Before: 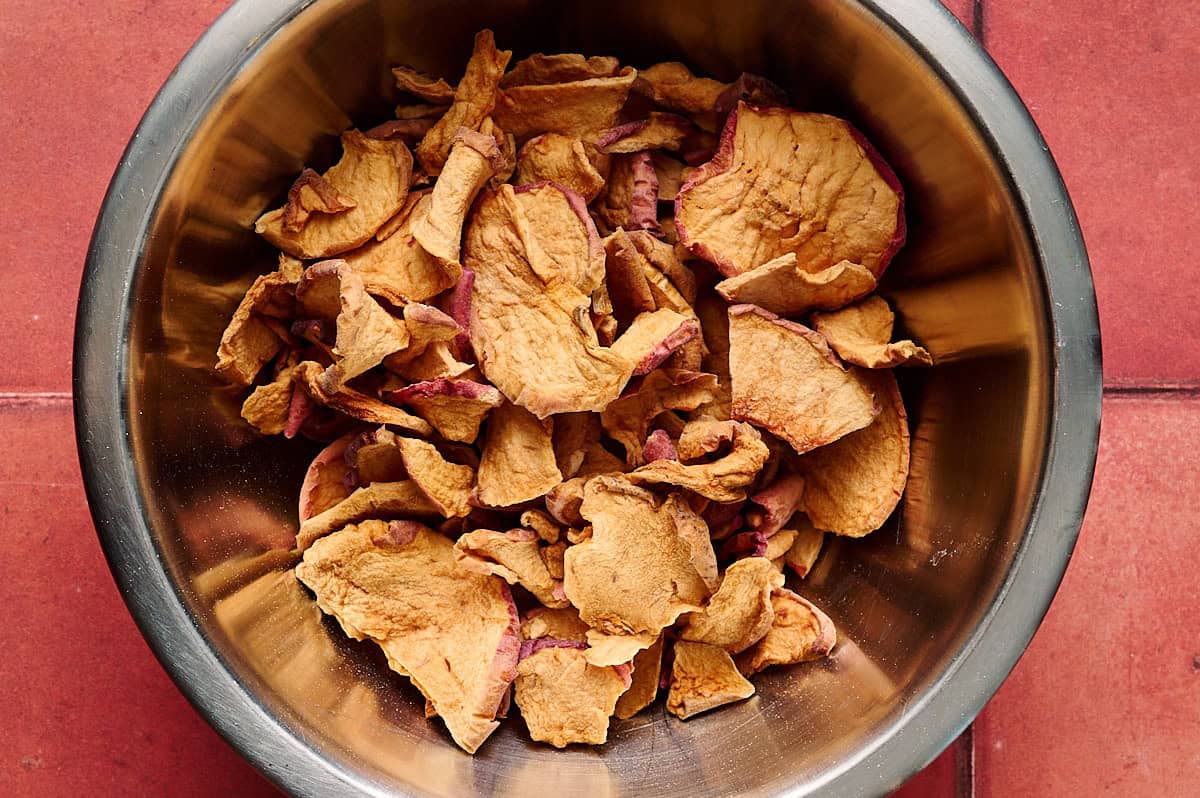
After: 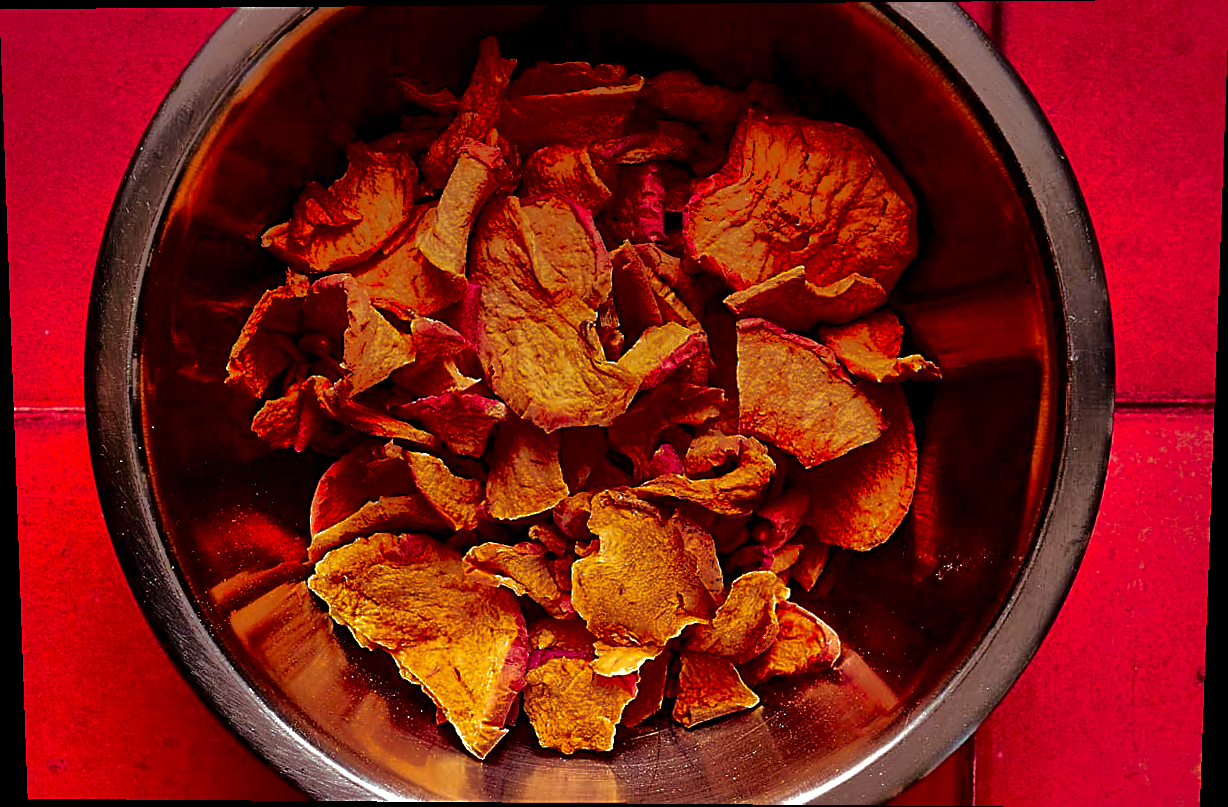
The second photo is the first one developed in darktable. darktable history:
color balance: on, module defaults
rotate and perspective: lens shift (vertical) 0.048, lens shift (horizontal) -0.024, automatic cropping off
tone equalizer: -8 EV -0.417 EV, -7 EV -0.389 EV, -6 EV -0.333 EV, -5 EV -0.222 EV, -3 EV 0.222 EV, -2 EV 0.333 EV, -1 EV 0.389 EV, +0 EV 0.417 EV, edges refinement/feathering 500, mask exposure compensation -1.57 EV, preserve details no
graduated density: on, module defaults
split-toning: on, module defaults
sharpen: on, module defaults
shadows and highlights: shadows 60, highlights -60
contrast brightness saturation: brightness -1, saturation 1
